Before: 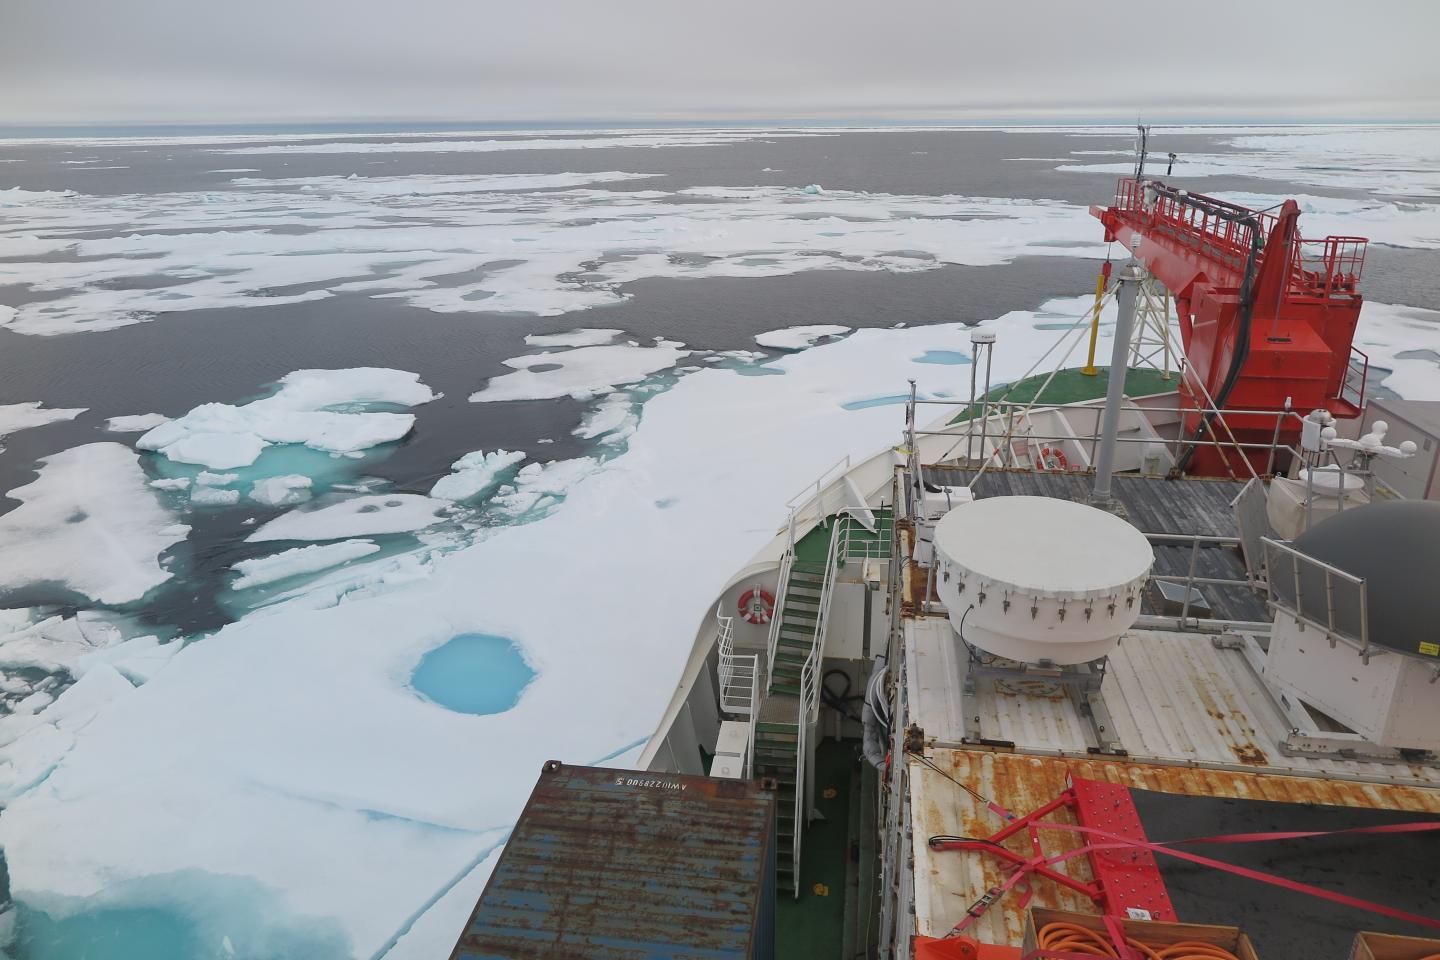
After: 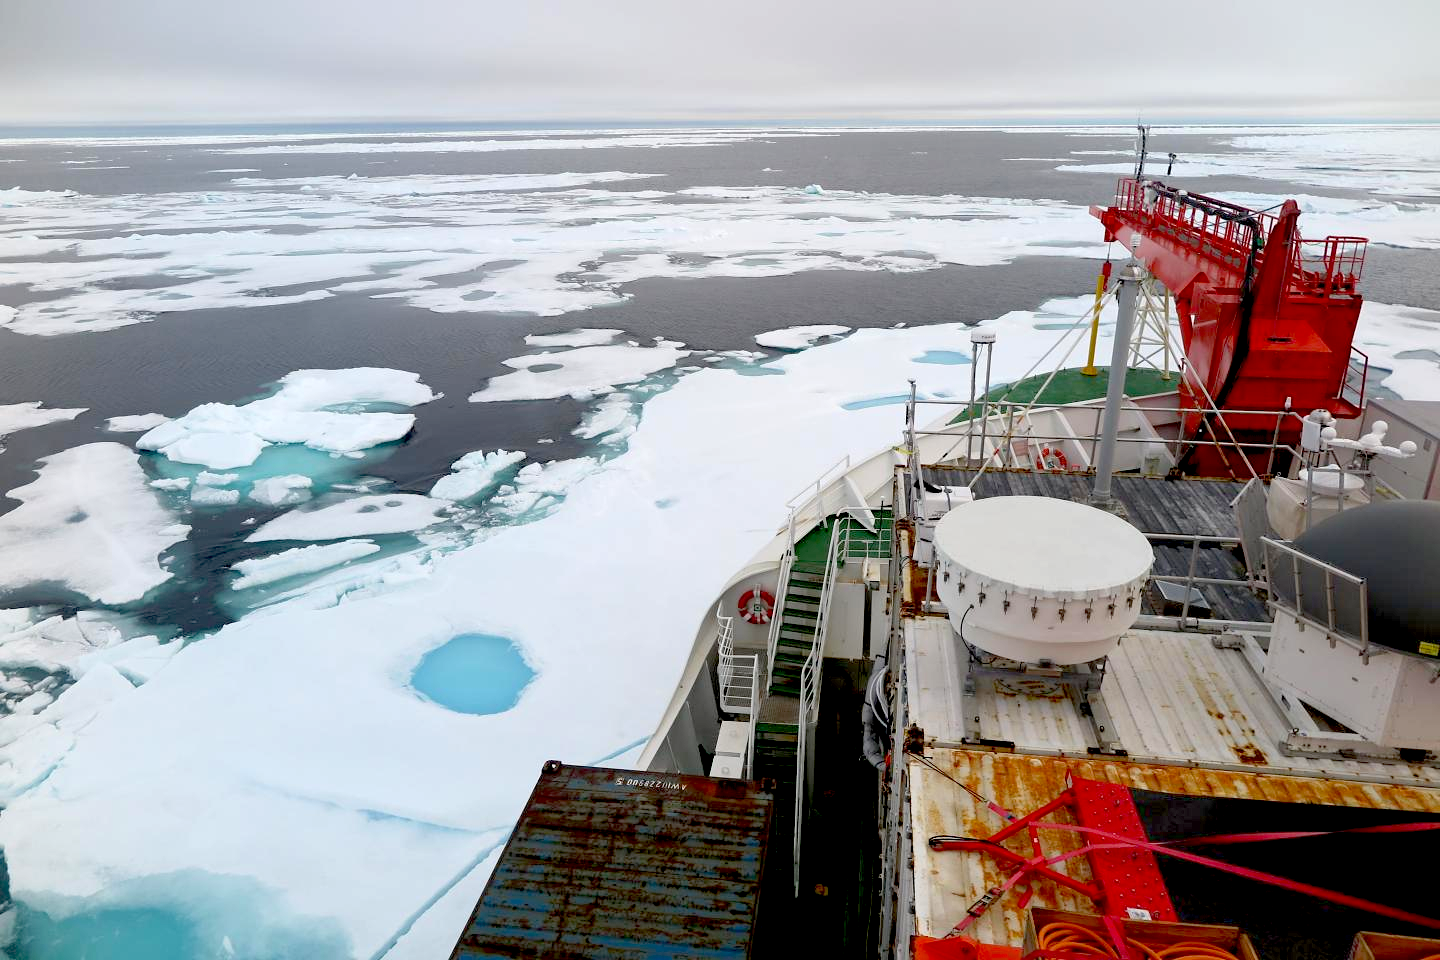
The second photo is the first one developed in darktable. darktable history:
exposure: black level correction 0.039, exposure 0.499 EV, compensate highlight preservation false
